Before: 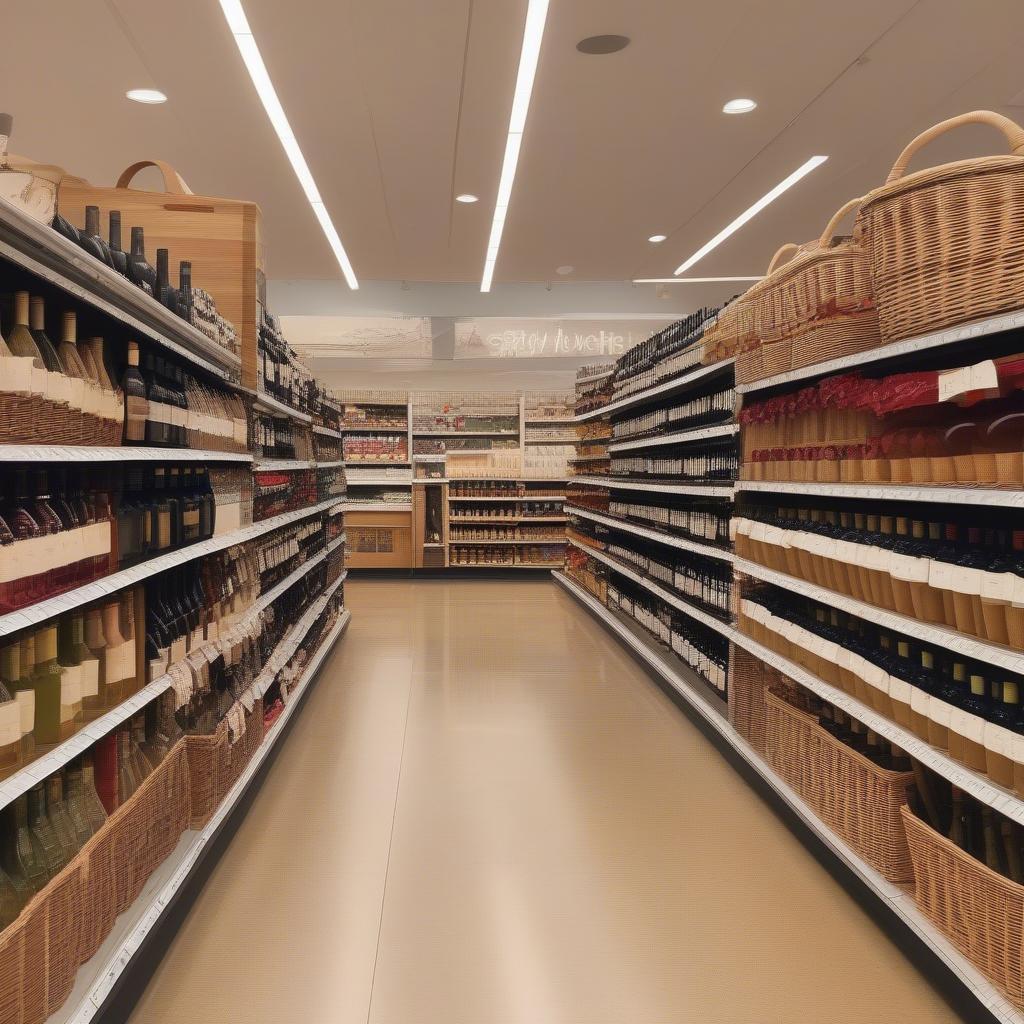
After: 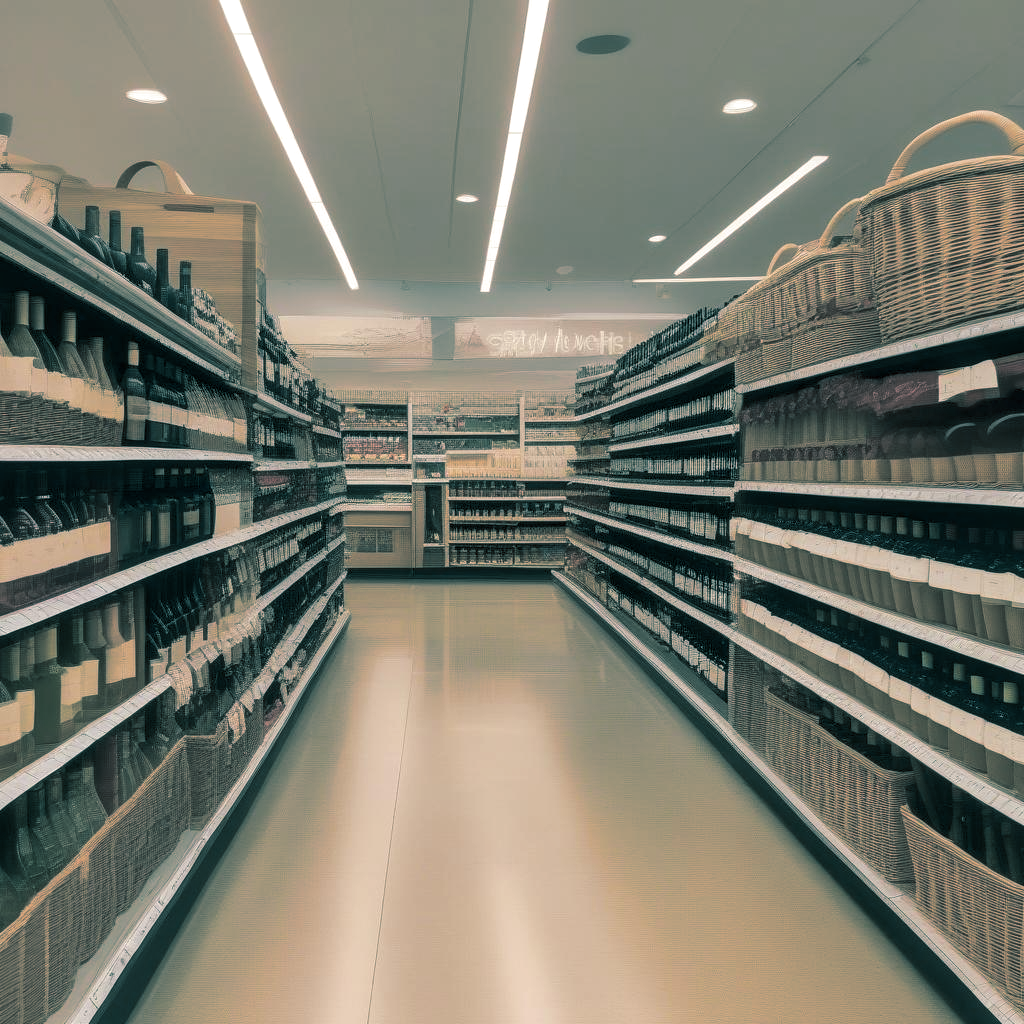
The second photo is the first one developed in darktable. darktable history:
local contrast: on, module defaults
split-toning: shadows › hue 186.43°, highlights › hue 49.29°, compress 30.29%
